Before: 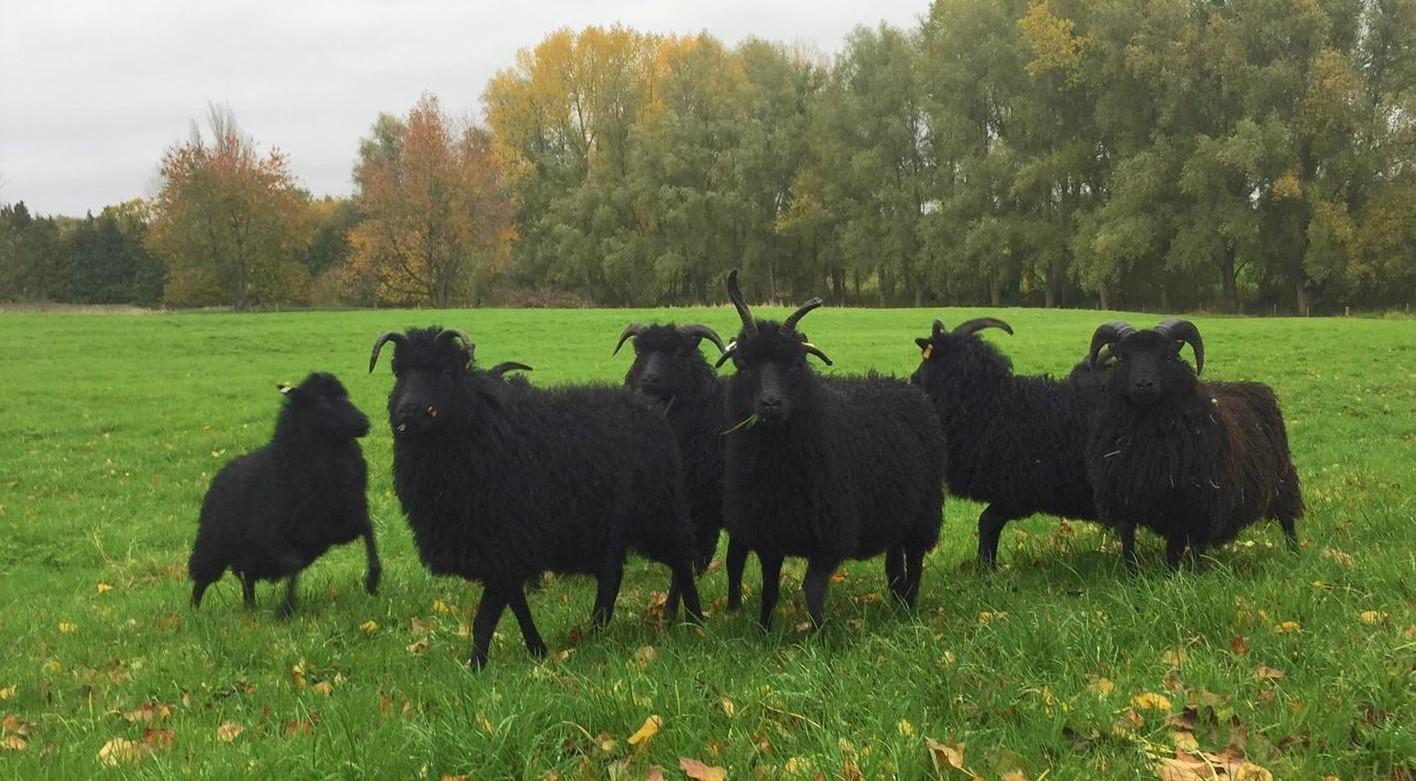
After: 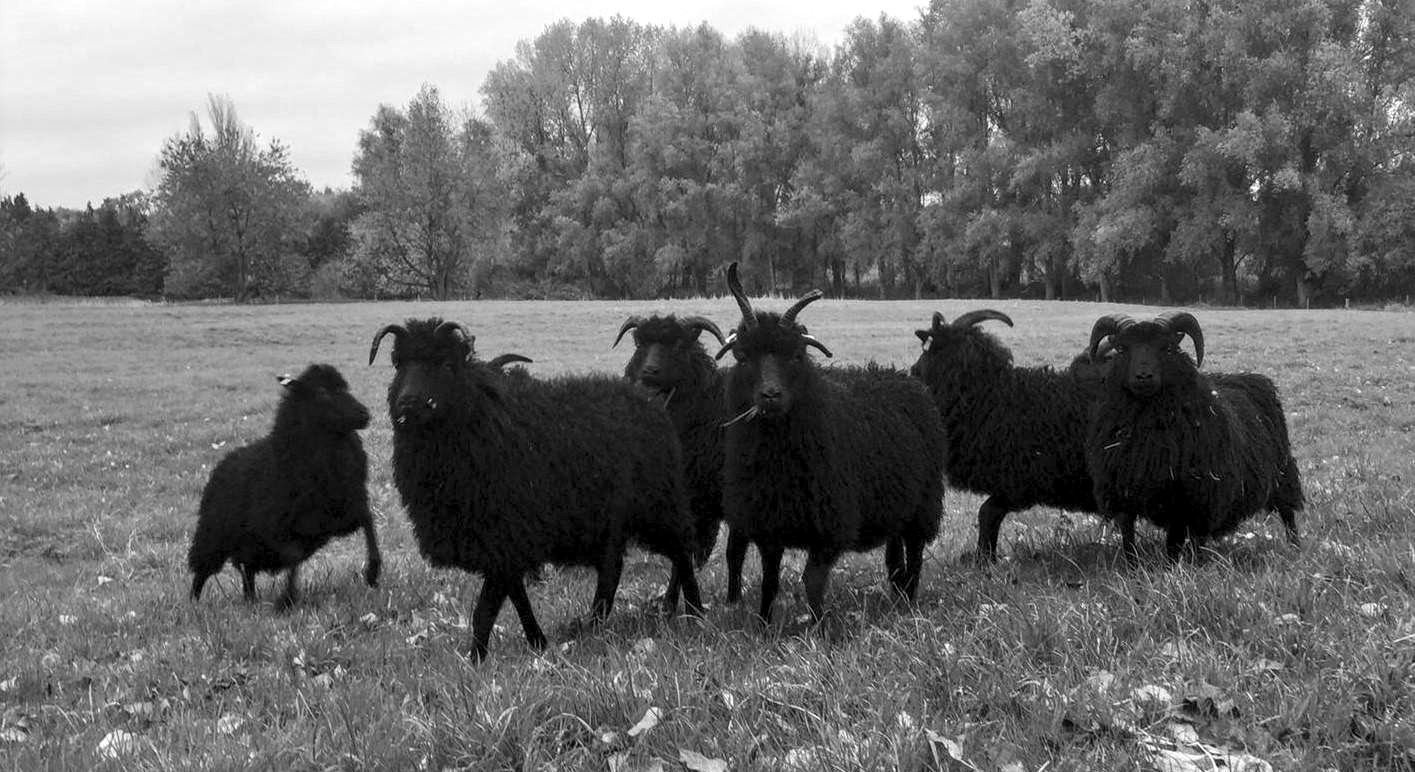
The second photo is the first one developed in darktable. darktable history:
crop: top 1.049%, right 0.001%
monochrome: size 1
local contrast: highlights 60%, shadows 60%, detail 160%
